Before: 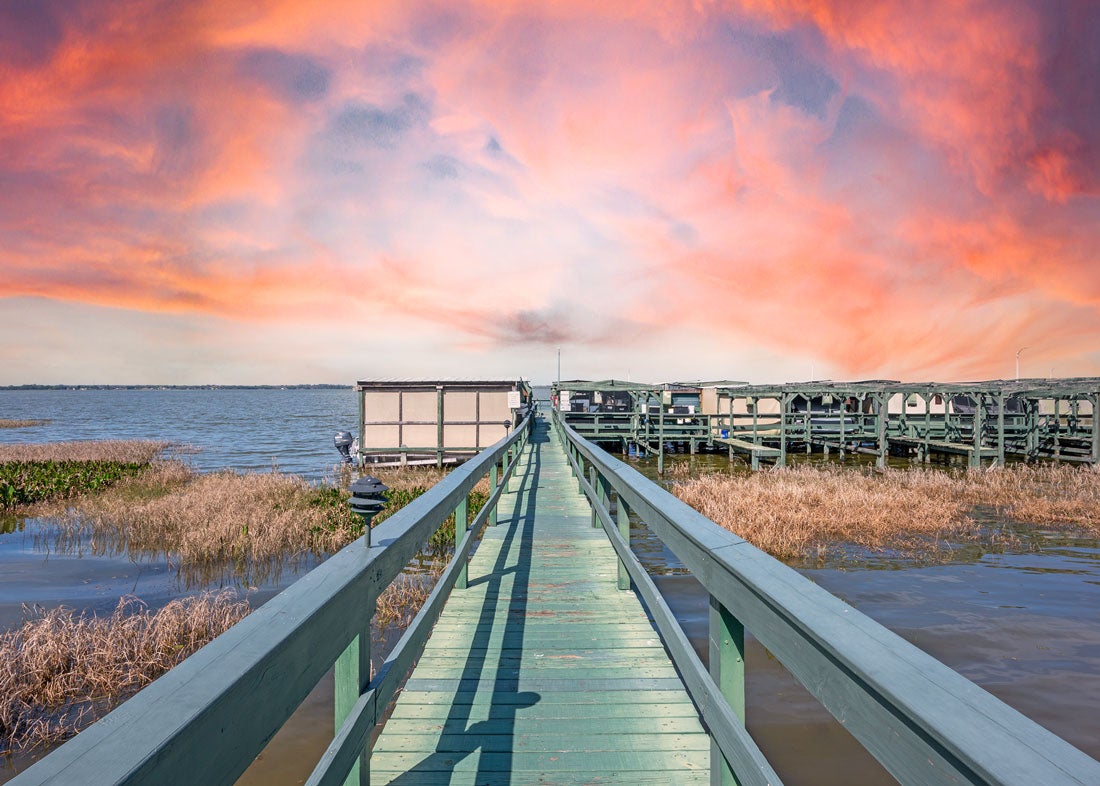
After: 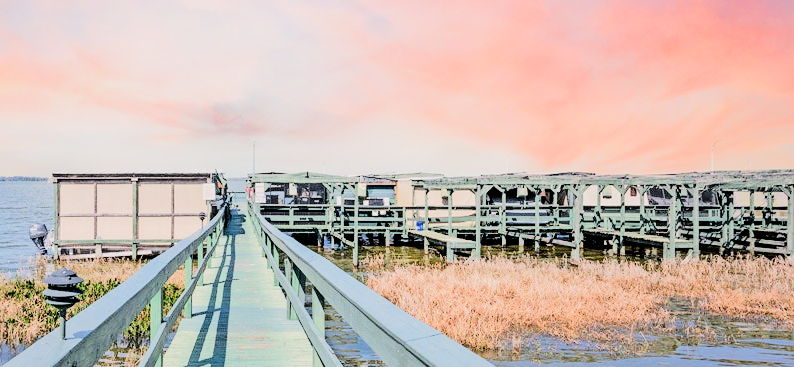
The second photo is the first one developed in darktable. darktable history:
tone equalizer: -7 EV 0.143 EV, -6 EV 0.627 EV, -5 EV 1.13 EV, -4 EV 1.34 EV, -3 EV 1.13 EV, -2 EV 0.6 EV, -1 EV 0.15 EV, edges refinement/feathering 500, mask exposure compensation -1.57 EV, preserve details no
crop and rotate: left 27.802%, top 26.597%, bottom 26.709%
filmic rgb: black relative exposure -5.07 EV, white relative exposure 3.53 EV, hardness 3.17, contrast 1.3, highlights saturation mix -49.81%, contrast in shadows safe
